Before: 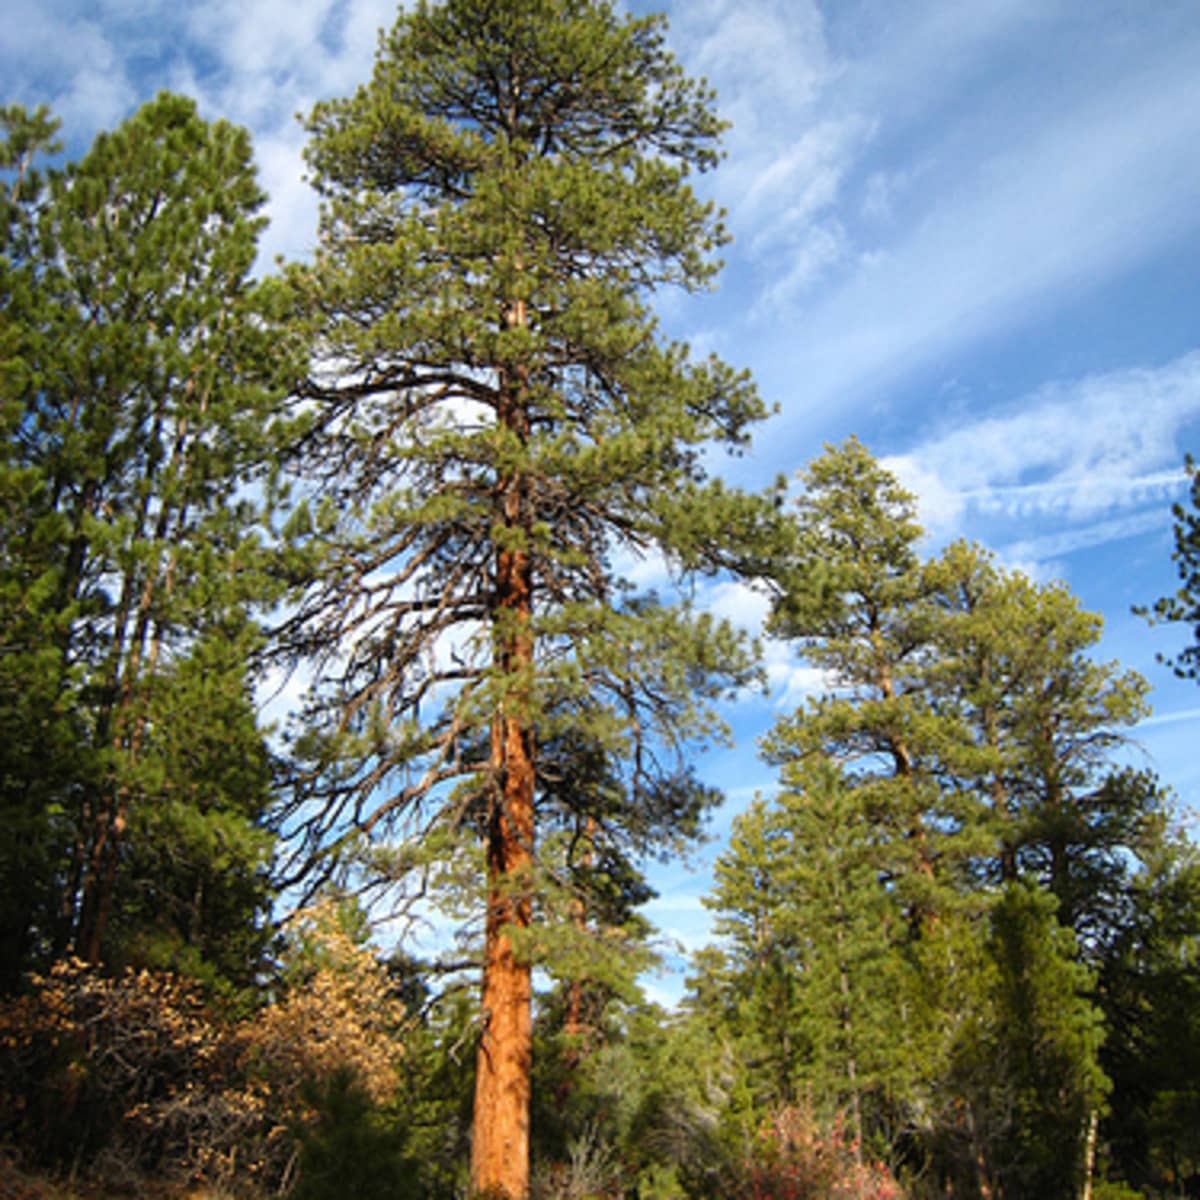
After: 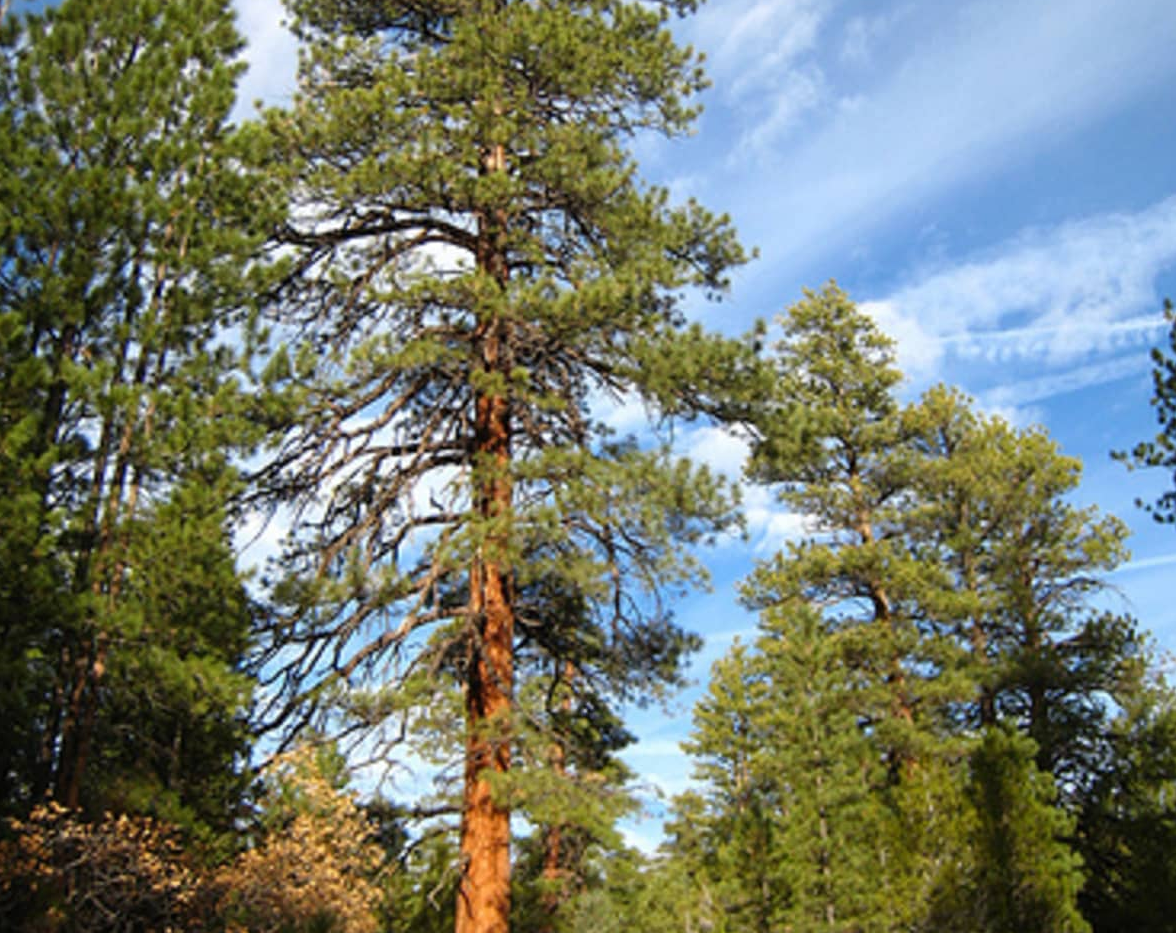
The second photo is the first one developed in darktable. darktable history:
crop and rotate: left 1.828%, top 12.946%, right 0.163%, bottom 9.287%
